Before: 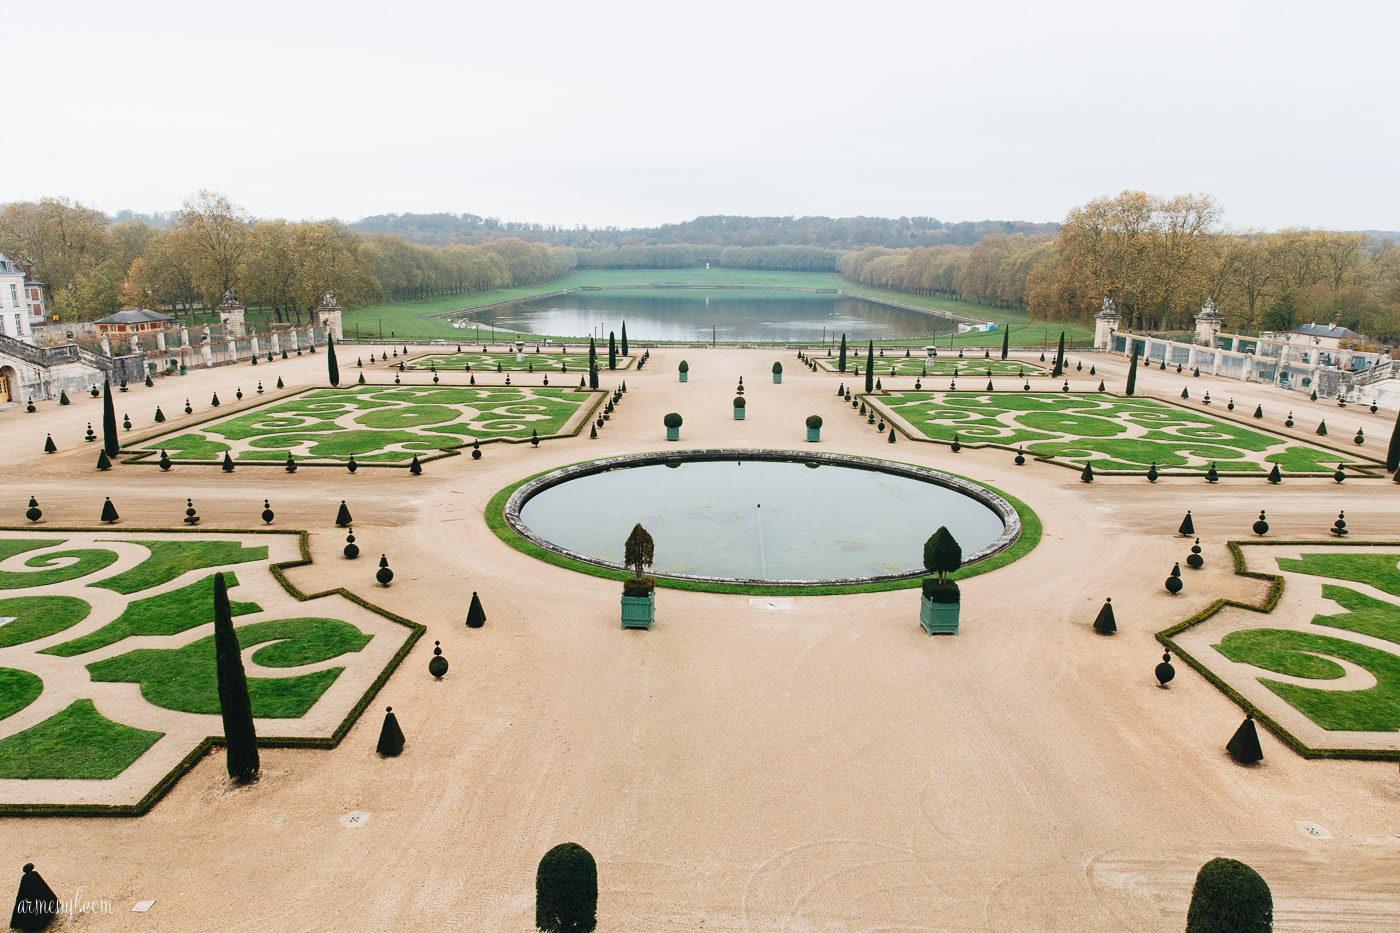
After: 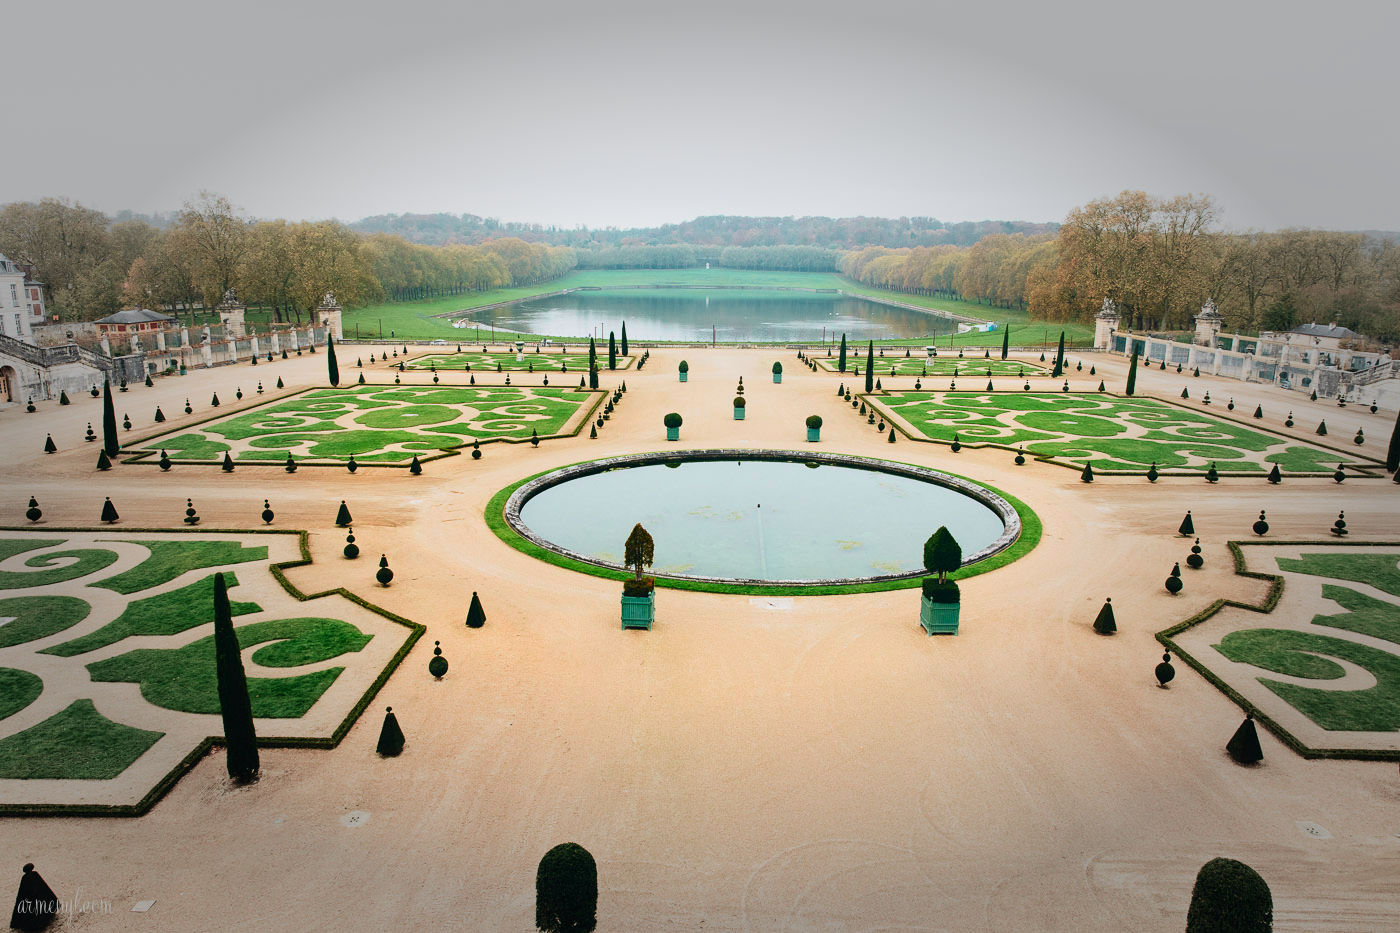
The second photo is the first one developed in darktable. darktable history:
vignetting: fall-off start 48.41%, automatic ratio true, width/height ratio 1.29, unbound false
tone curve: curves: ch0 [(0, 0.012) (0.052, 0.04) (0.107, 0.086) (0.269, 0.266) (0.471, 0.503) (0.731, 0.771) (0.921, 0.909) (0.999, 0.951)]; ch1 [(0, 0) (0.339, 0.298) (0.402, 0.363) (0.444, 0.415) (0.485, 0.469) (0.494, 0.493) (0.504, 0.501) (0.525, 0.534) (0.555, 0.593) (0.594, 0.648) (1, 1)]; ch2 [(0, 0) (0.48, 0.48) (0.504, 0.5) (0.535, 0.557) (0.581, 0.623) (0.649, 0.683) (0.824, 0.815) (1, 1)], color space Lab, independent channels, preserve colors none
